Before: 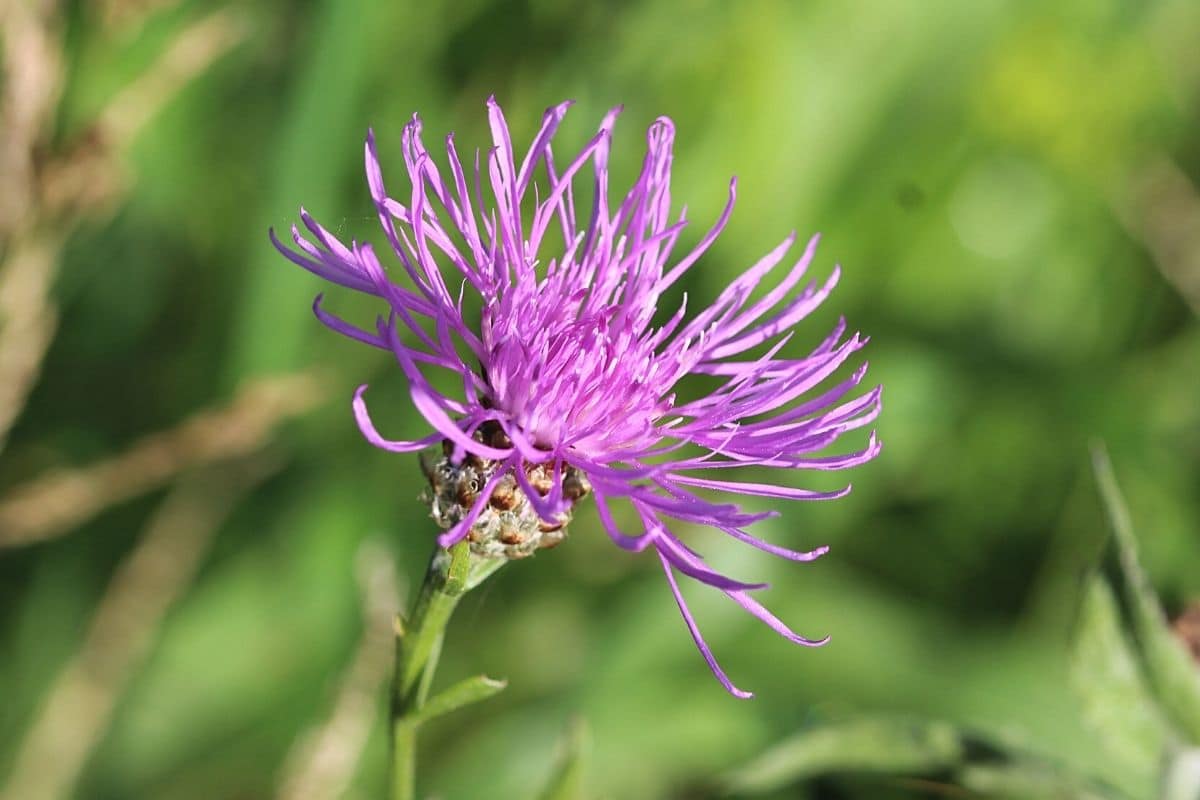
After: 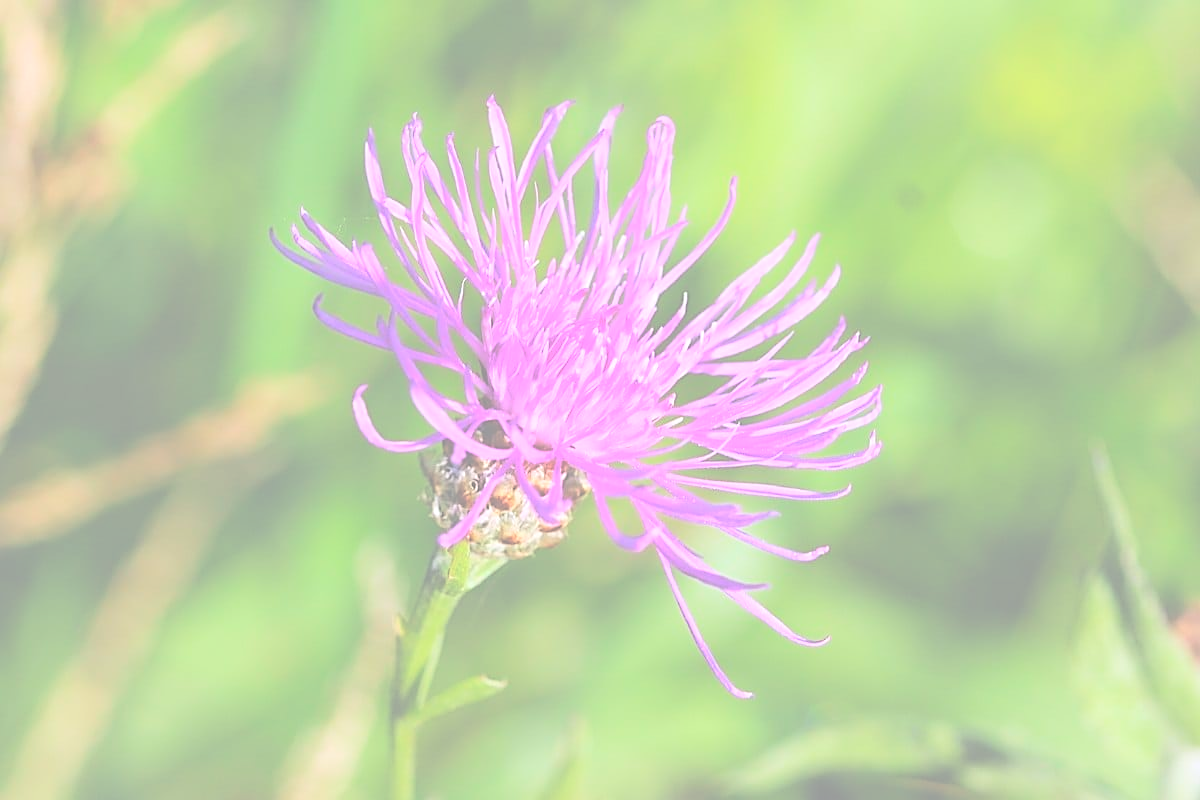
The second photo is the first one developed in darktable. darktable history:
color calibration: illuminant as shot in camera, x 0.358, y 0.373, temperature 4628.91 K, gamut compression 0.974
sharpen: on, module defaults
color correction: highlights b* 2.94
contrast brightness saturation: brightness 0.998
exposure: black level correction -0.041, exposure 0.061 EV, compensate highlight preservation false
